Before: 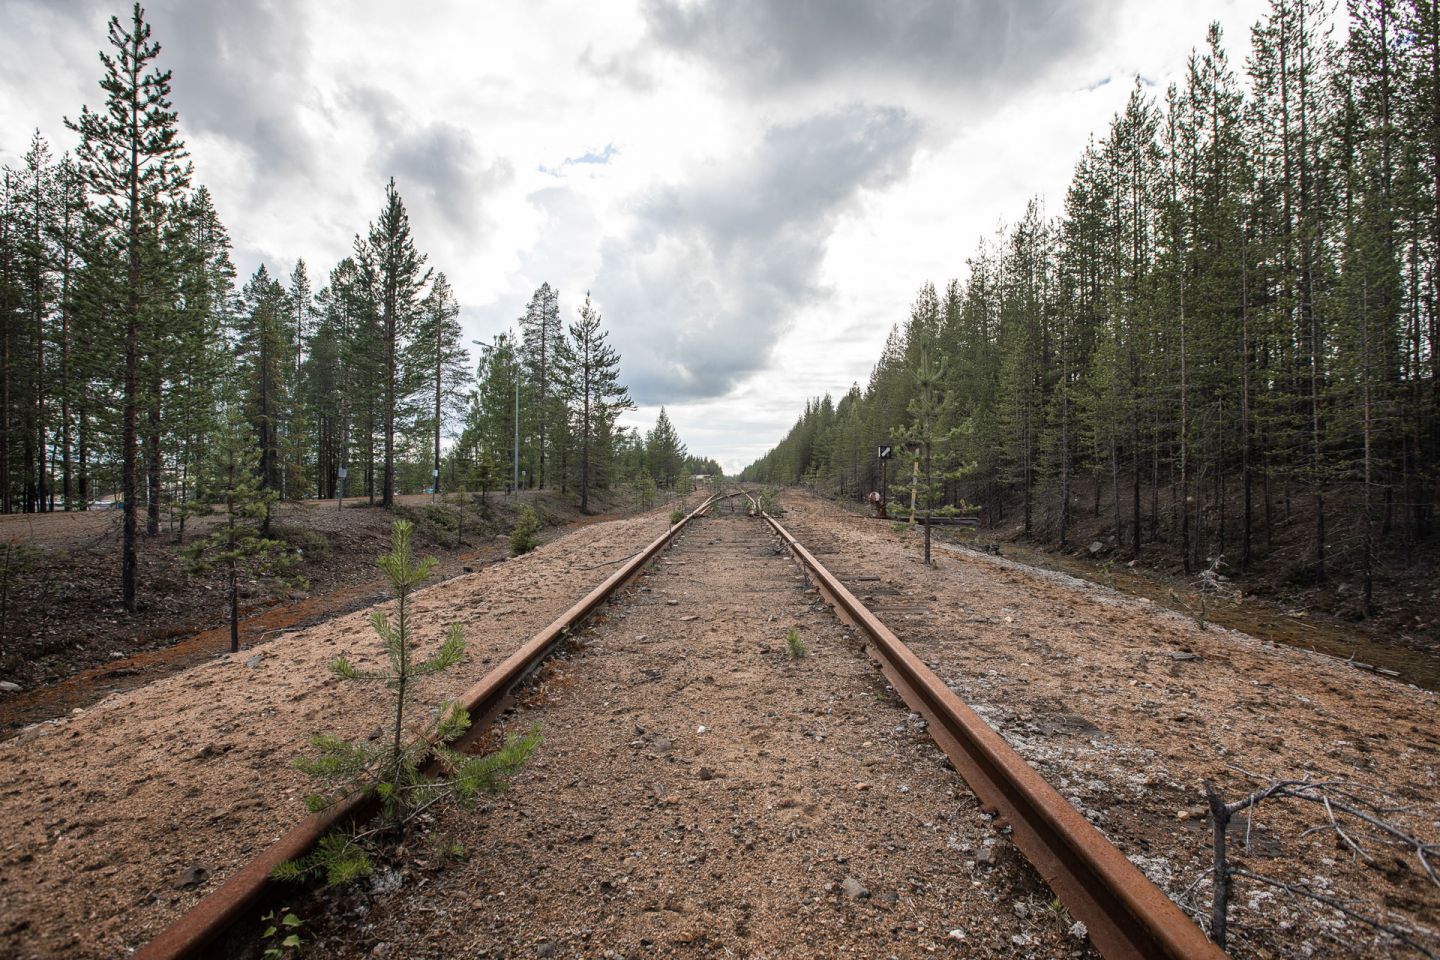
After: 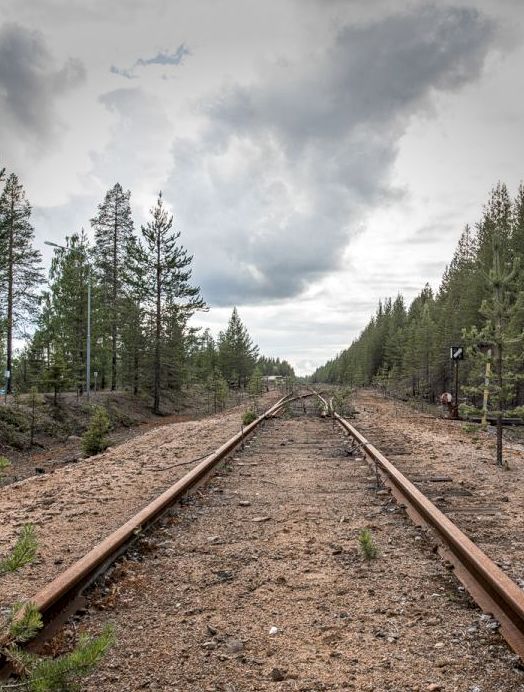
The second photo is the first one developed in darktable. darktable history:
local contrast: on, module defaults
crop and rotate: left 29.733%, top 10.322%, right 33.846%, bottom 17.529%
haze removal: compatibility mode true, adaptive false
vignetting: saturation 0.003, center (-0.027, 0.404)
